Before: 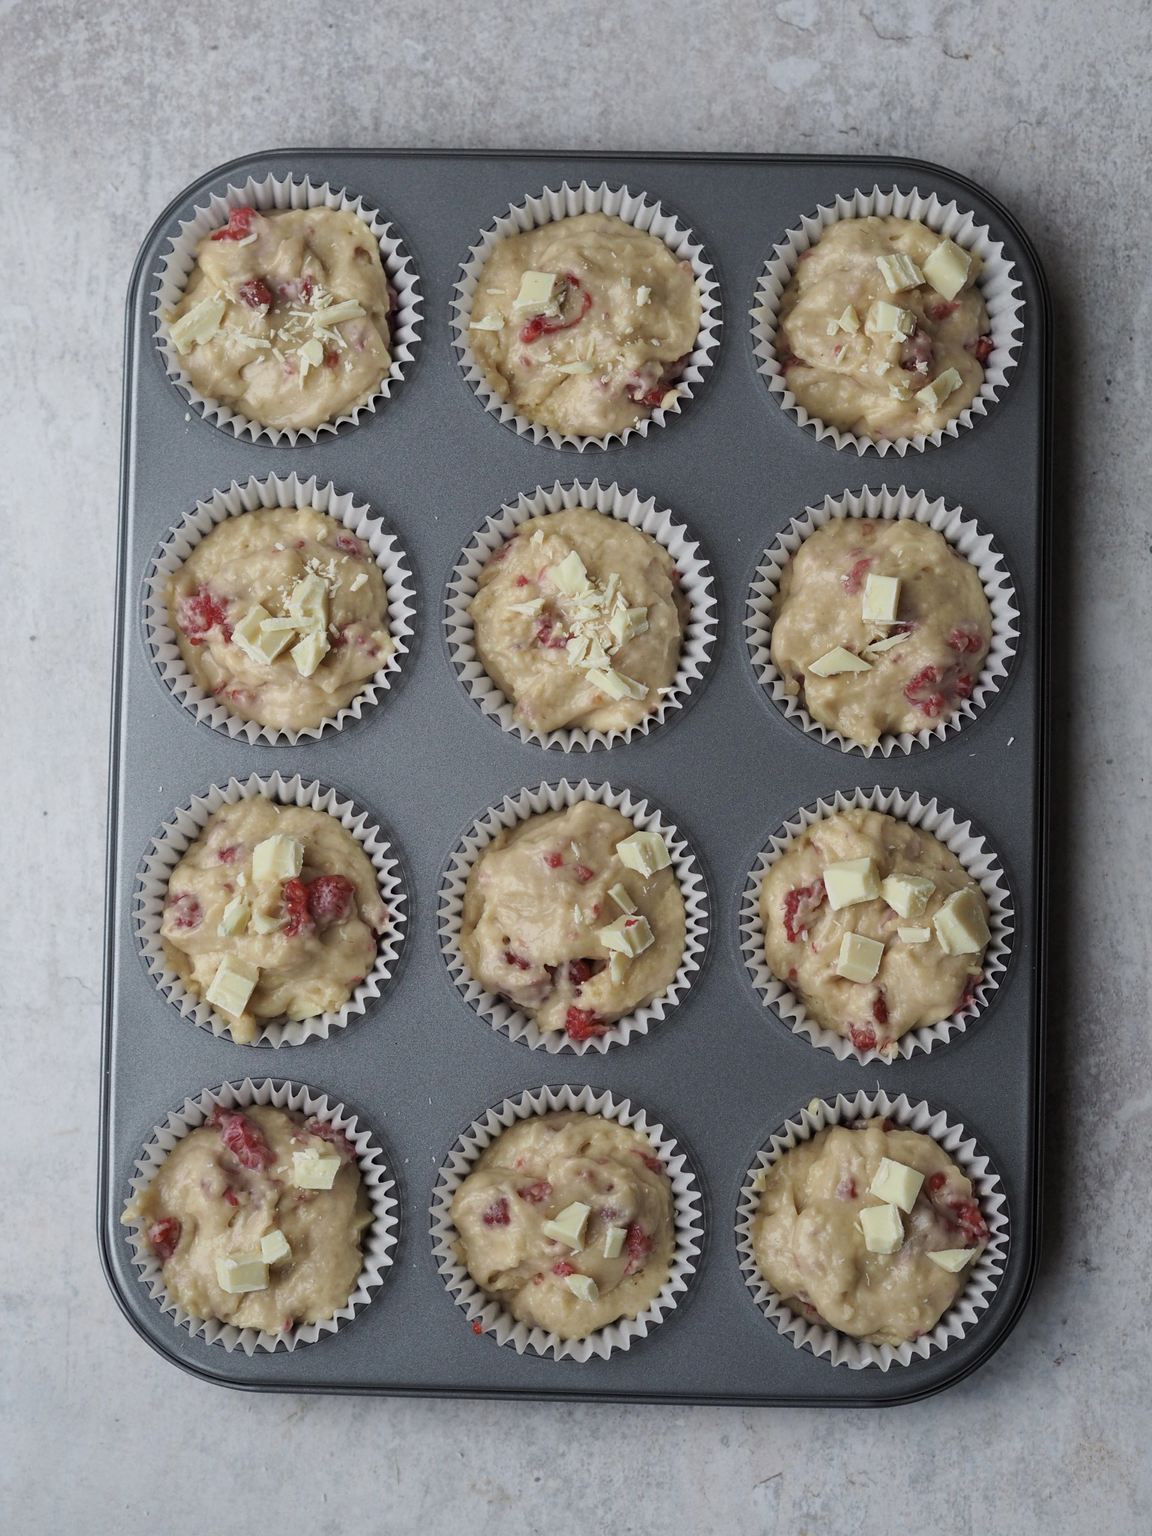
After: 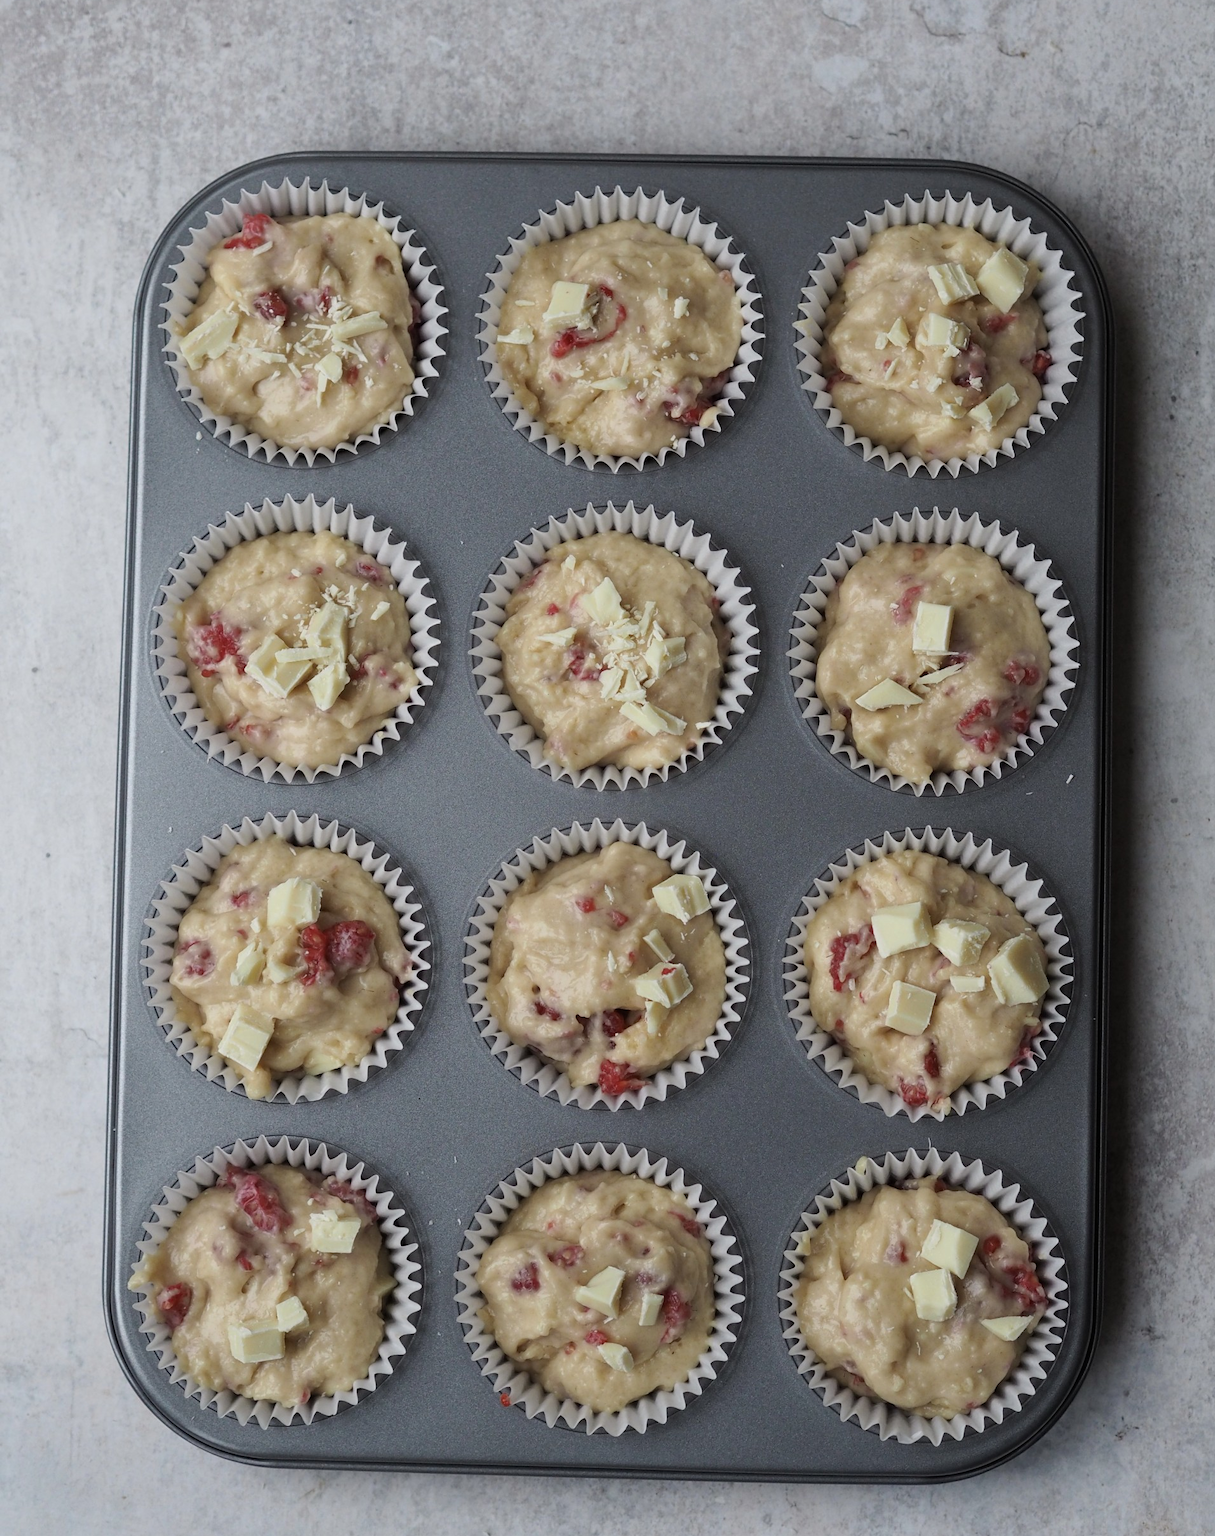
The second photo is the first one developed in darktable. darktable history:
crop: top 0.373%, right 0.259%, bottom 5.107%
